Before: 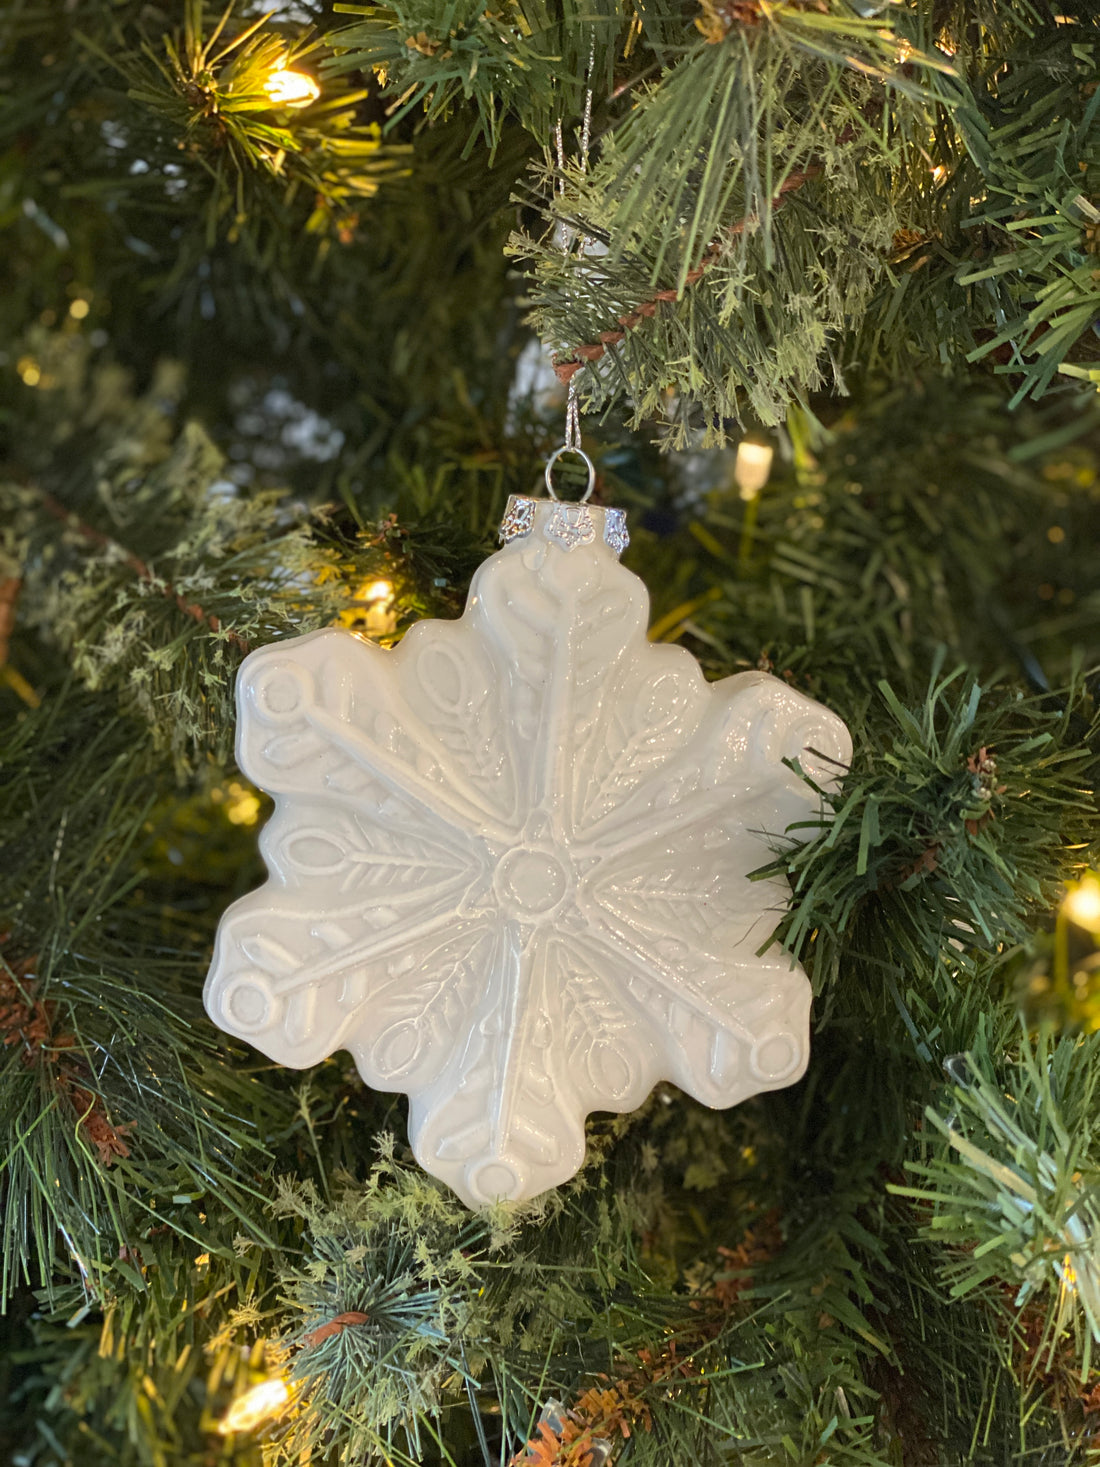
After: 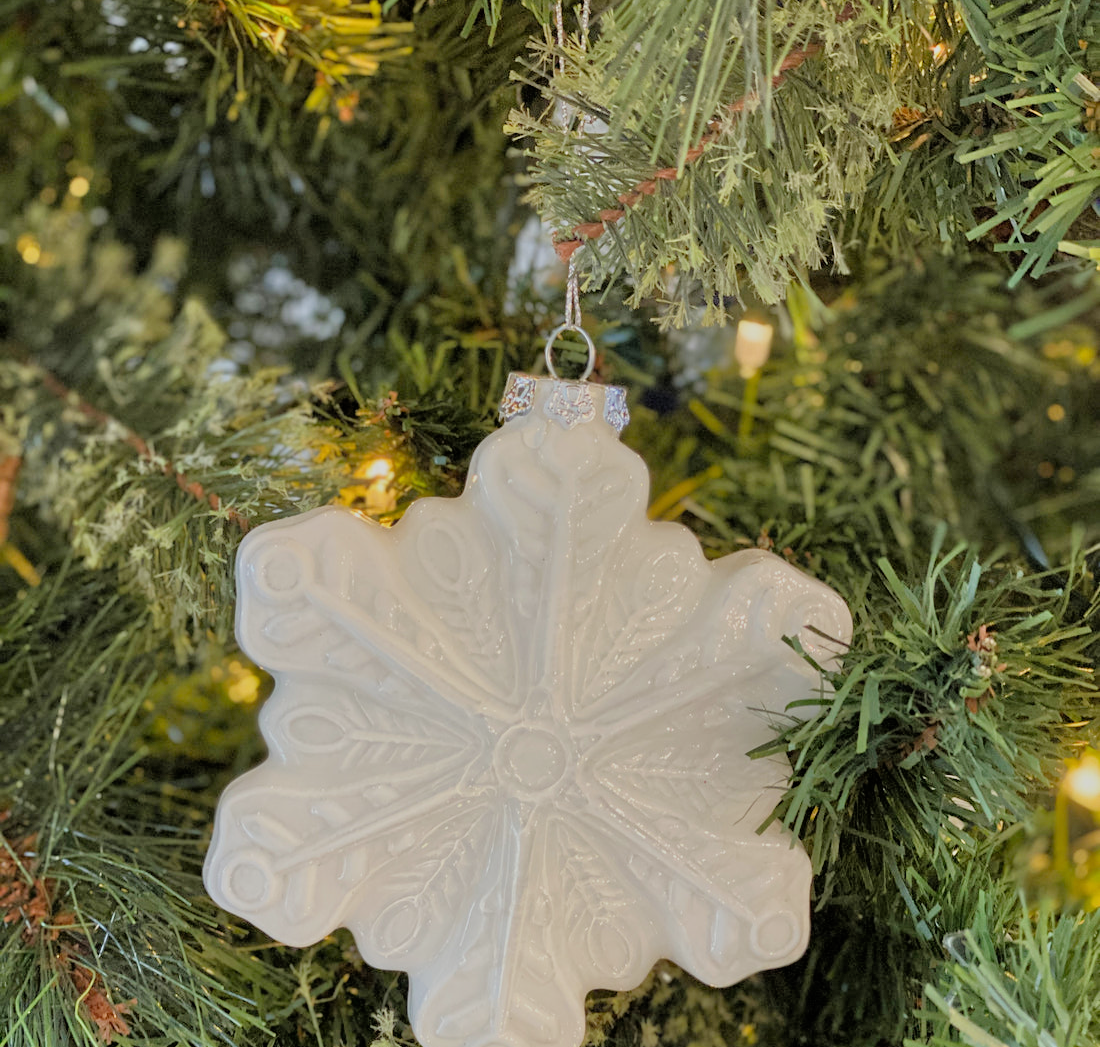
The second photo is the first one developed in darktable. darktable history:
crop and rotate: top 8.349%, bottom 20.225%
filmic rgb: black relative exposure -7.65 EV, white relative exposure 4.56 EV, threshold 3 EV, hardness 3.61, enable highlight reconstruction true
tone equalizer: -7 EV 0.15 EV, -6 EV 0.628 EV, -5 EV 1.11 EV, -4 EV 1.34 EV, -3 EV 1.15 EV, -2 EV 0.6 EV, -1 EV 0.149 EV
